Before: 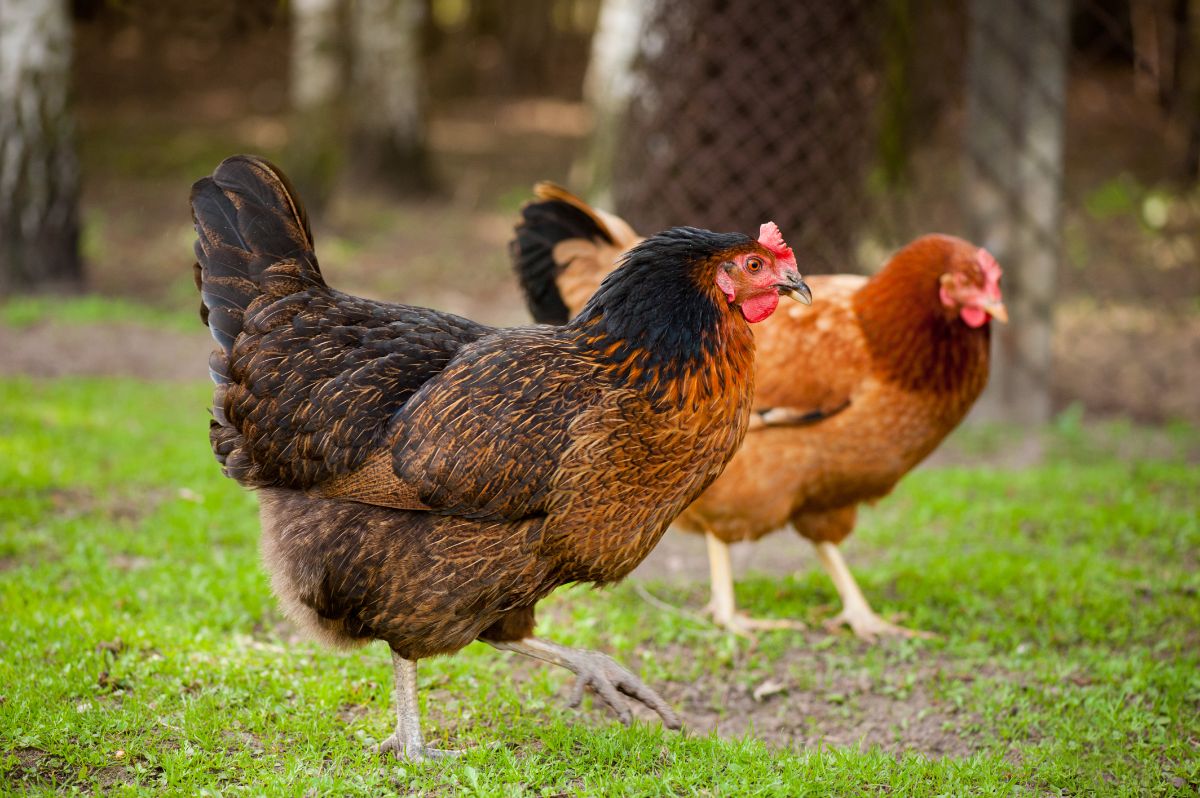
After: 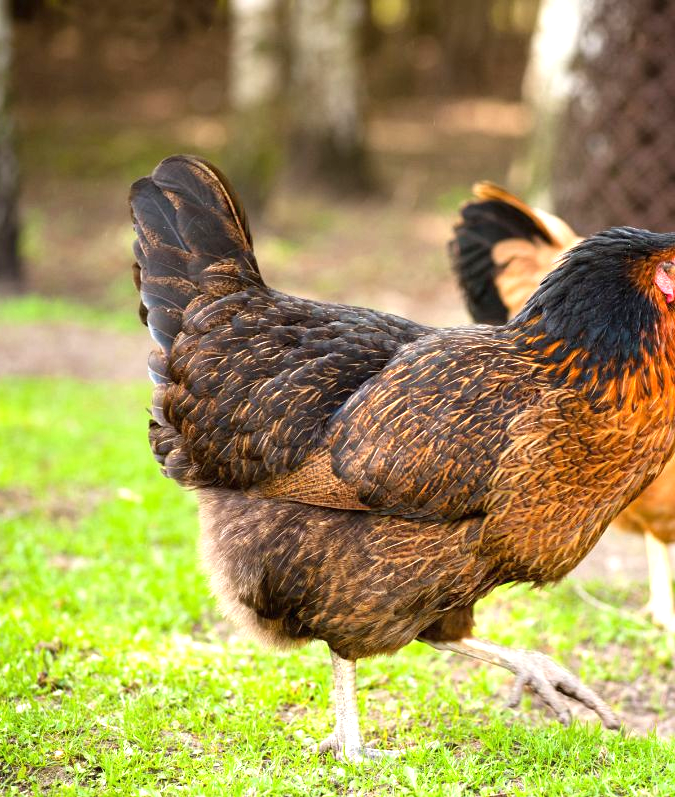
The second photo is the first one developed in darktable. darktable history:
exposure: black level correction 0, exposure 1 EV, compensate exposure bias true, compensate highlight preservation false
crop: left 5.114%, right 38.589%
